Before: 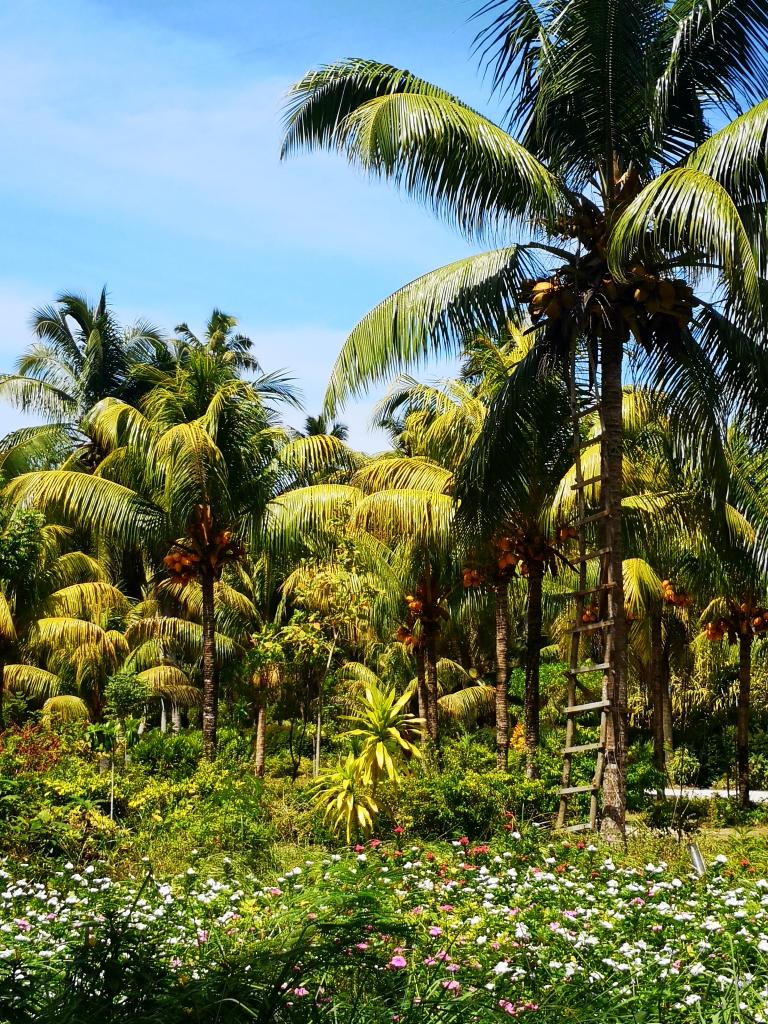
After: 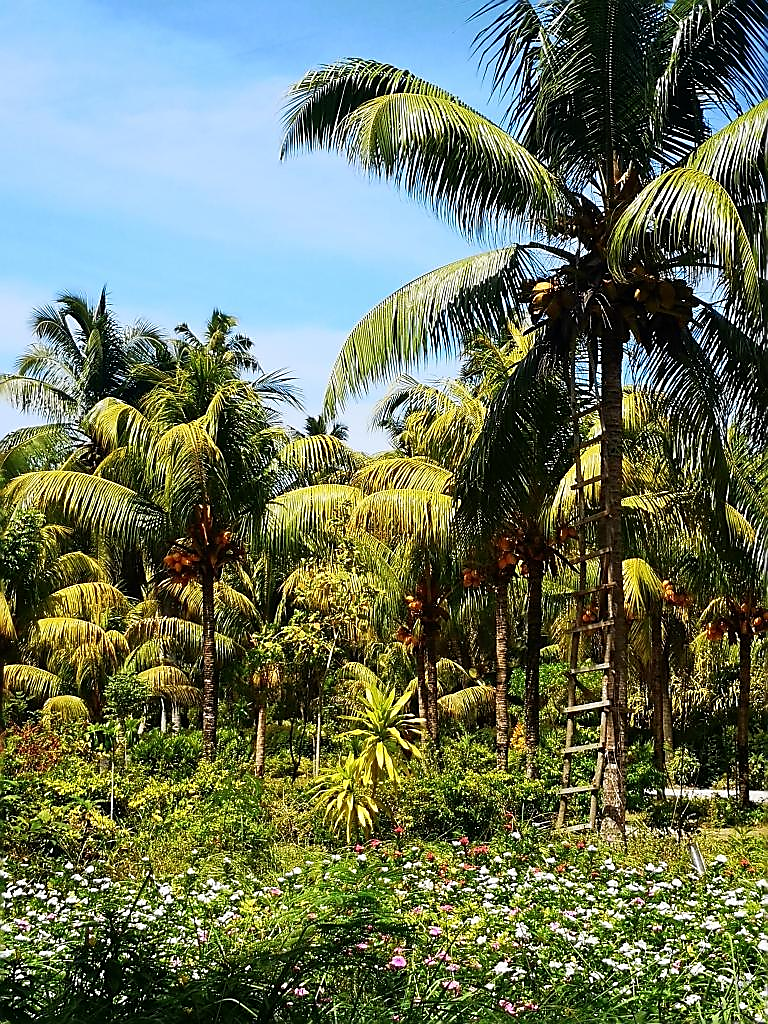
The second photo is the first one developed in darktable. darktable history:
sharpen: radius 1.384, amount 1.261, threshold 0.835
